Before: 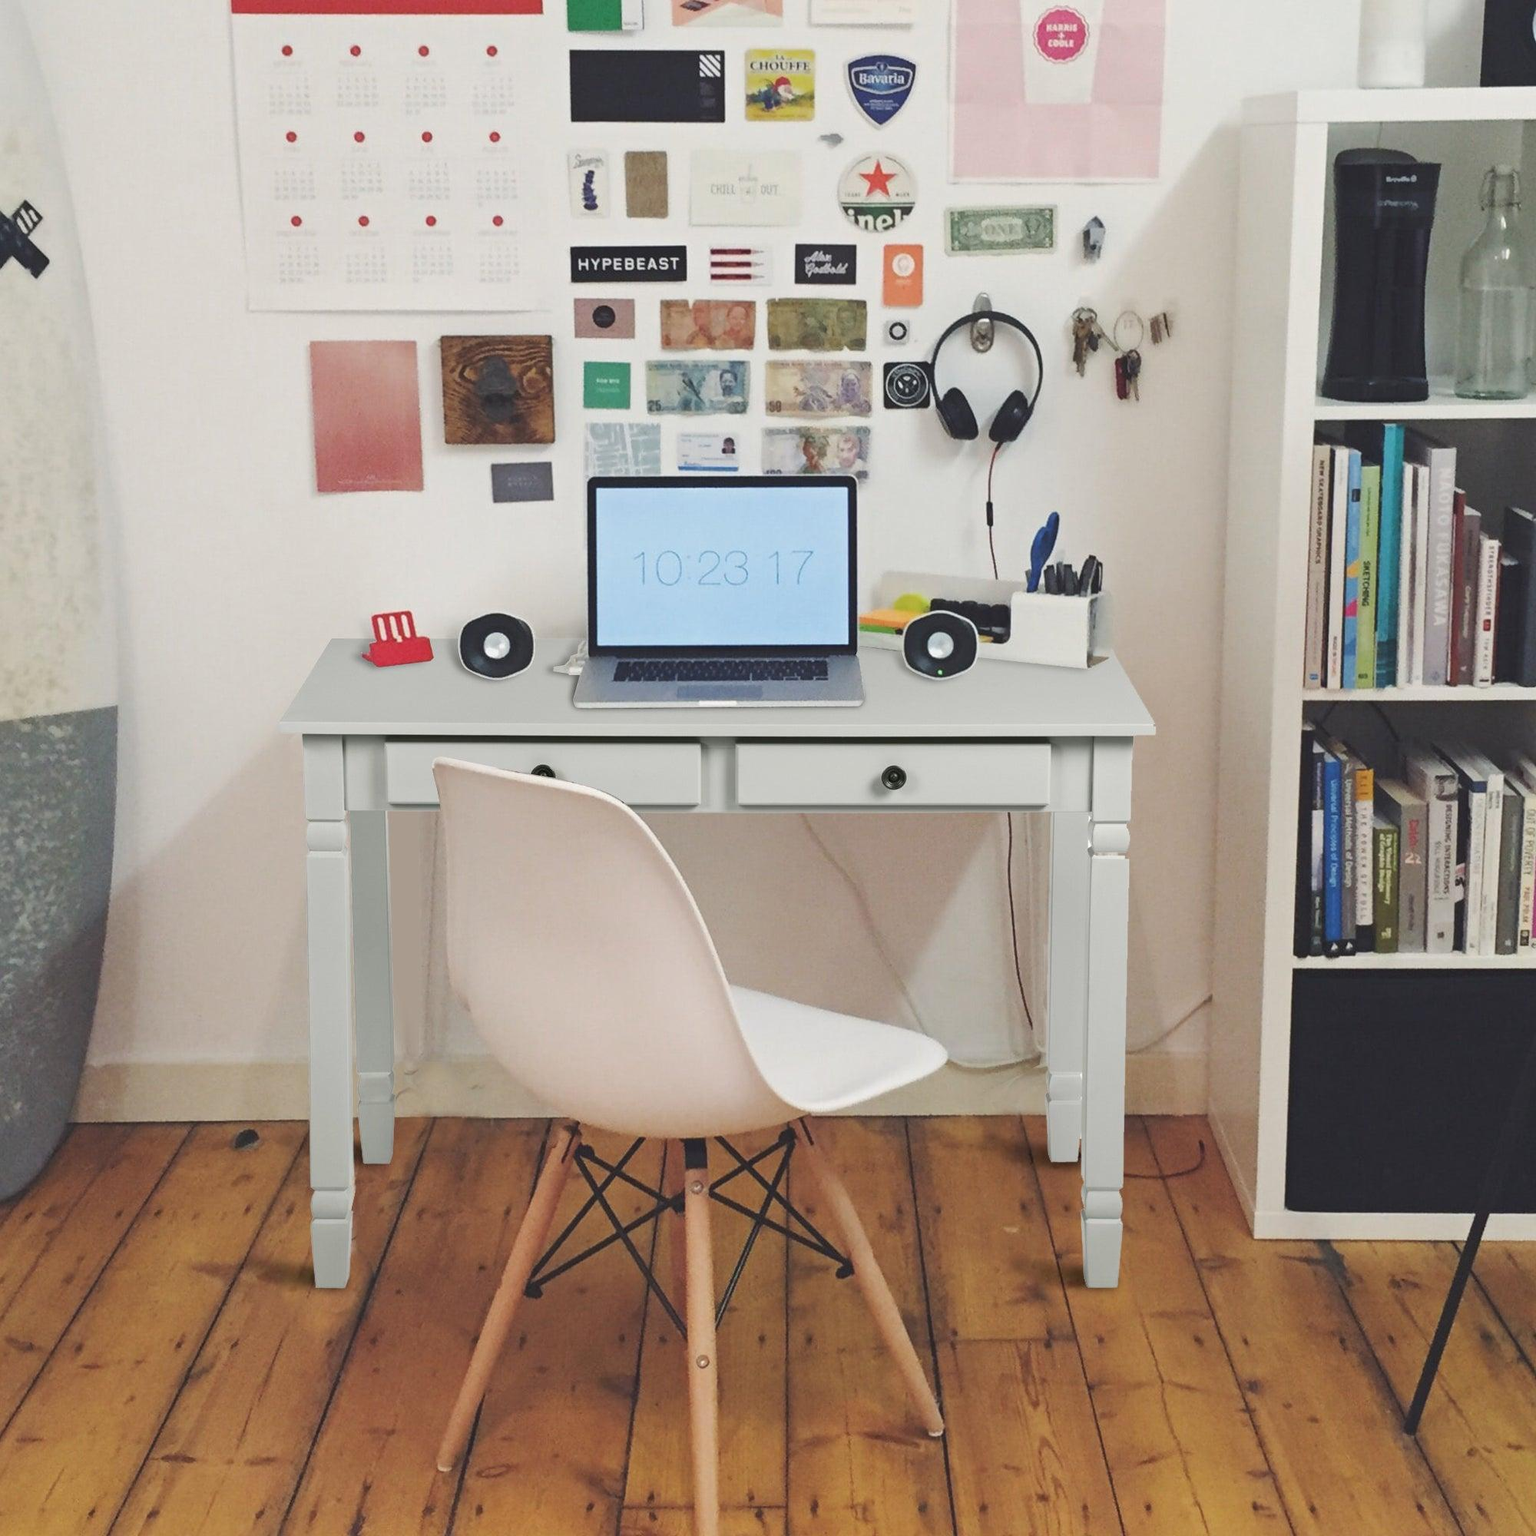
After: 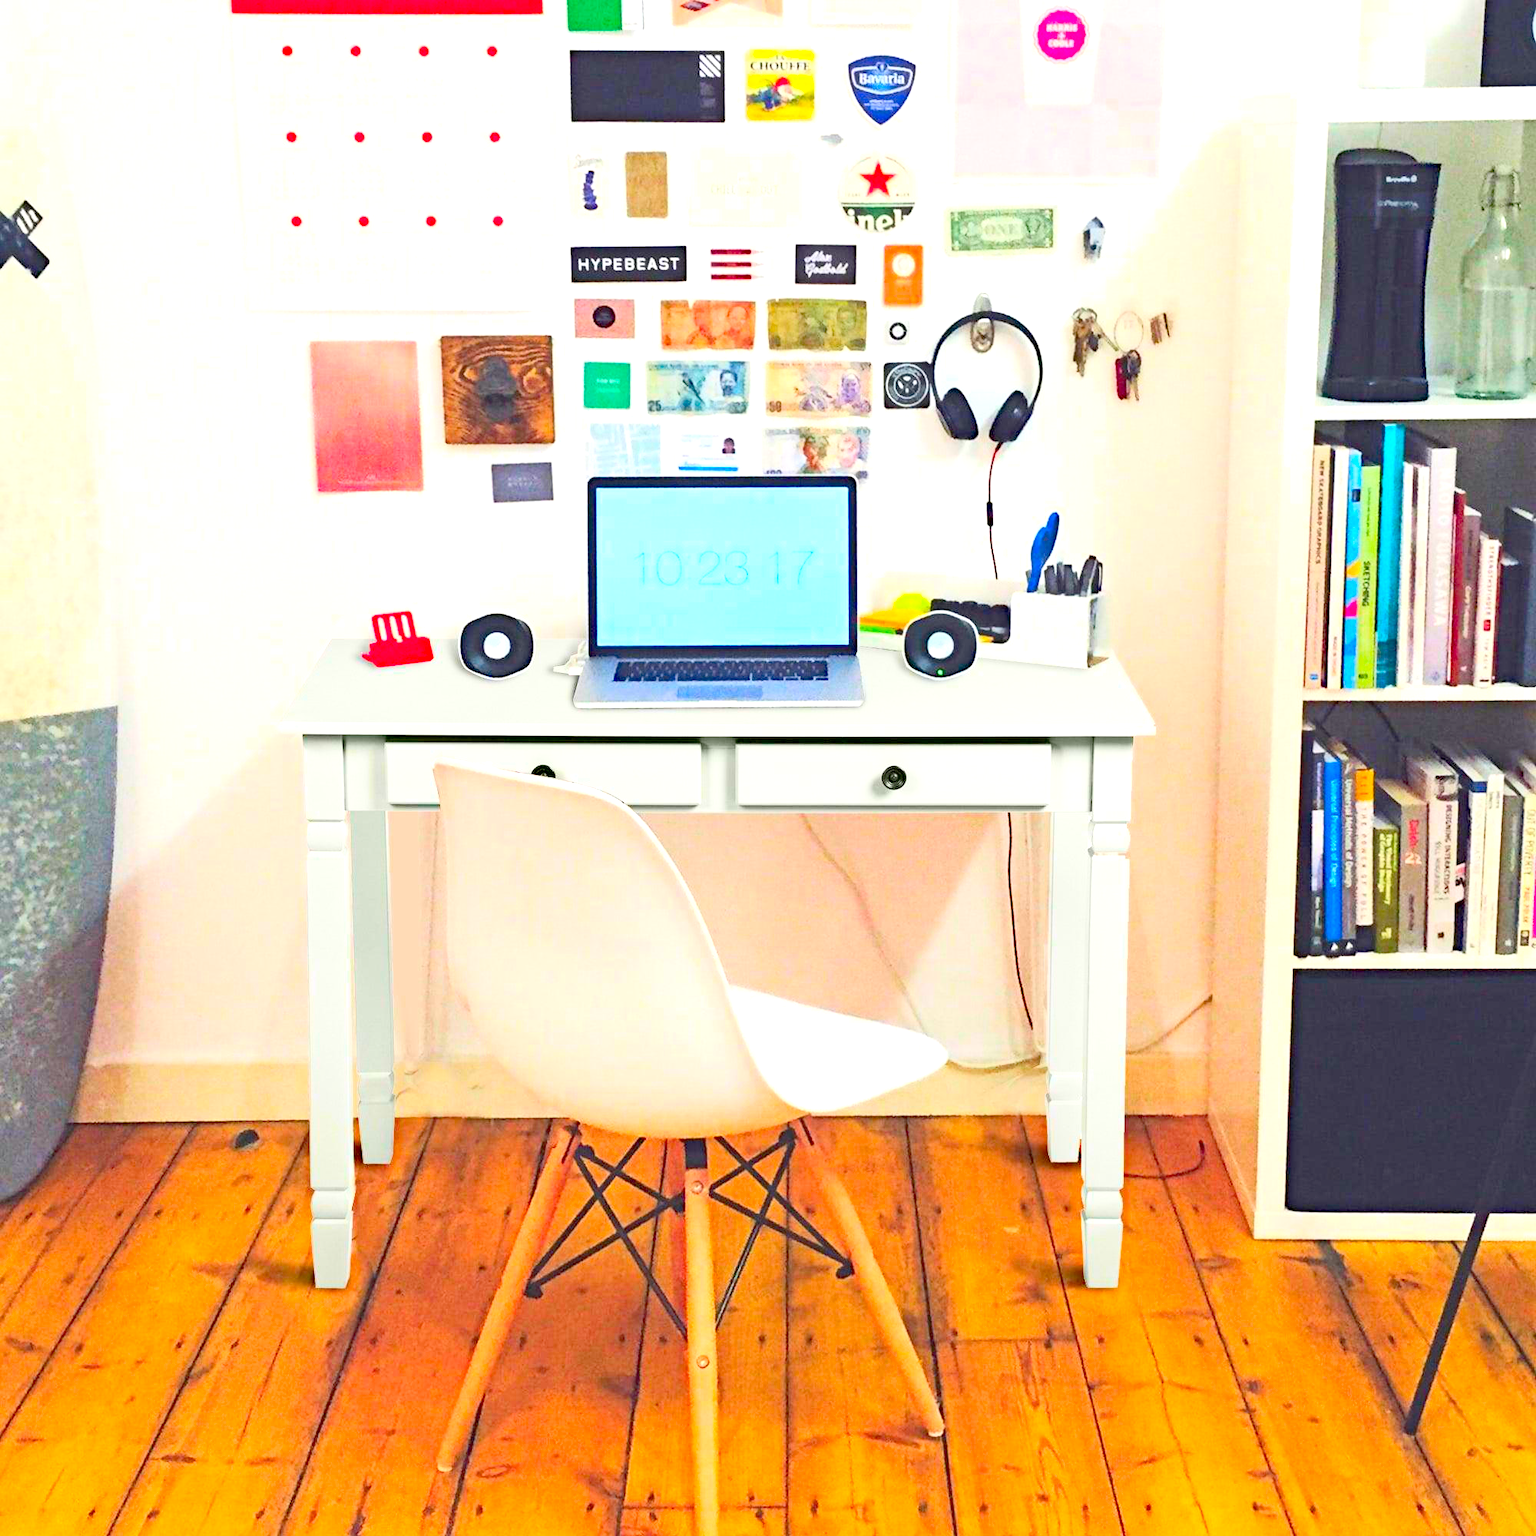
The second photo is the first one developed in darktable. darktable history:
exposure: exposure 1 EV, compensate highlight preservation false
haze removal: strength 0.42, compatibility mode true, adaptive false
contrast brightness saturation: contrast 0.2, brightness 0.2, saturation 0.8
